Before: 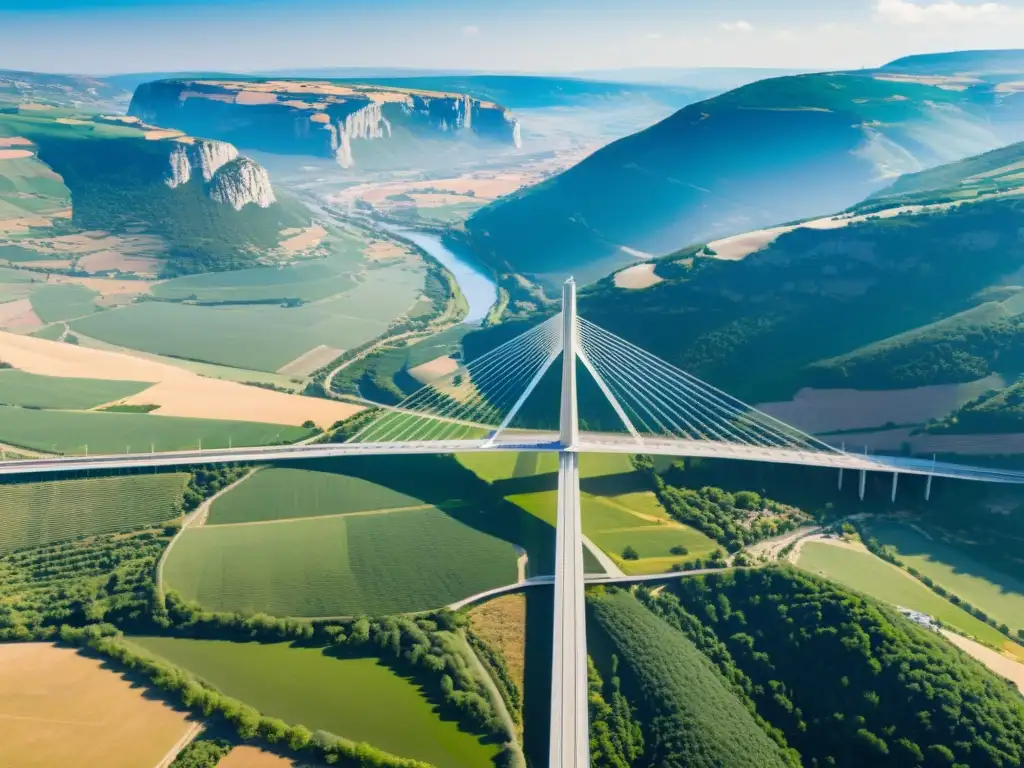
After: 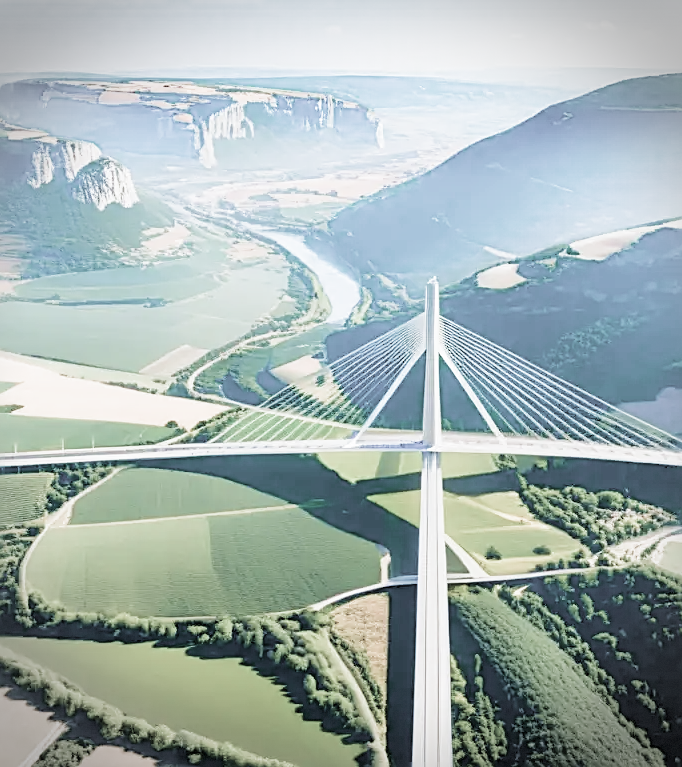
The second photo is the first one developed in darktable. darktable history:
sharpen: on, module defaults
color balance rgb: shadows lift › chroma 2.947%, shadows lift › hue 281.24°, perceptual saturation grading › global saturation 20%, perceptual saturation grading › highlights -25.137%, perceptual saturation grading › shadows 50.051%, perceptual brilliance grading › mid-tones 10.033%, perceptual brilliance grading › shadows 14.957%, global vibrance 30.075%, contrast 10.406%
crop and rotate: left 13.422%, right 19.949%
filmic rgb: black relative exposure -7.65 EV, white relative exposure 3.97 EV, hardness 4.01, contrast 1.097, highlights saturation mix -28.54%, add noise in highlights 0.1, color science v4 (2020), type of noise poissonian
exposure: black level correction 0, exposure 0.949 EV, compensate highlight preservation false
vignetting: dithering 8-bit output
color calibration: output R [0.999, 0.026, -0.11, 0], output G [-0.019, 1.037, -0.099, 0], output B [0.022, -0.023, 0.902, 0], illuminant as shot in camera, x 0.358, y 0.373, temperature 4628.91 K
